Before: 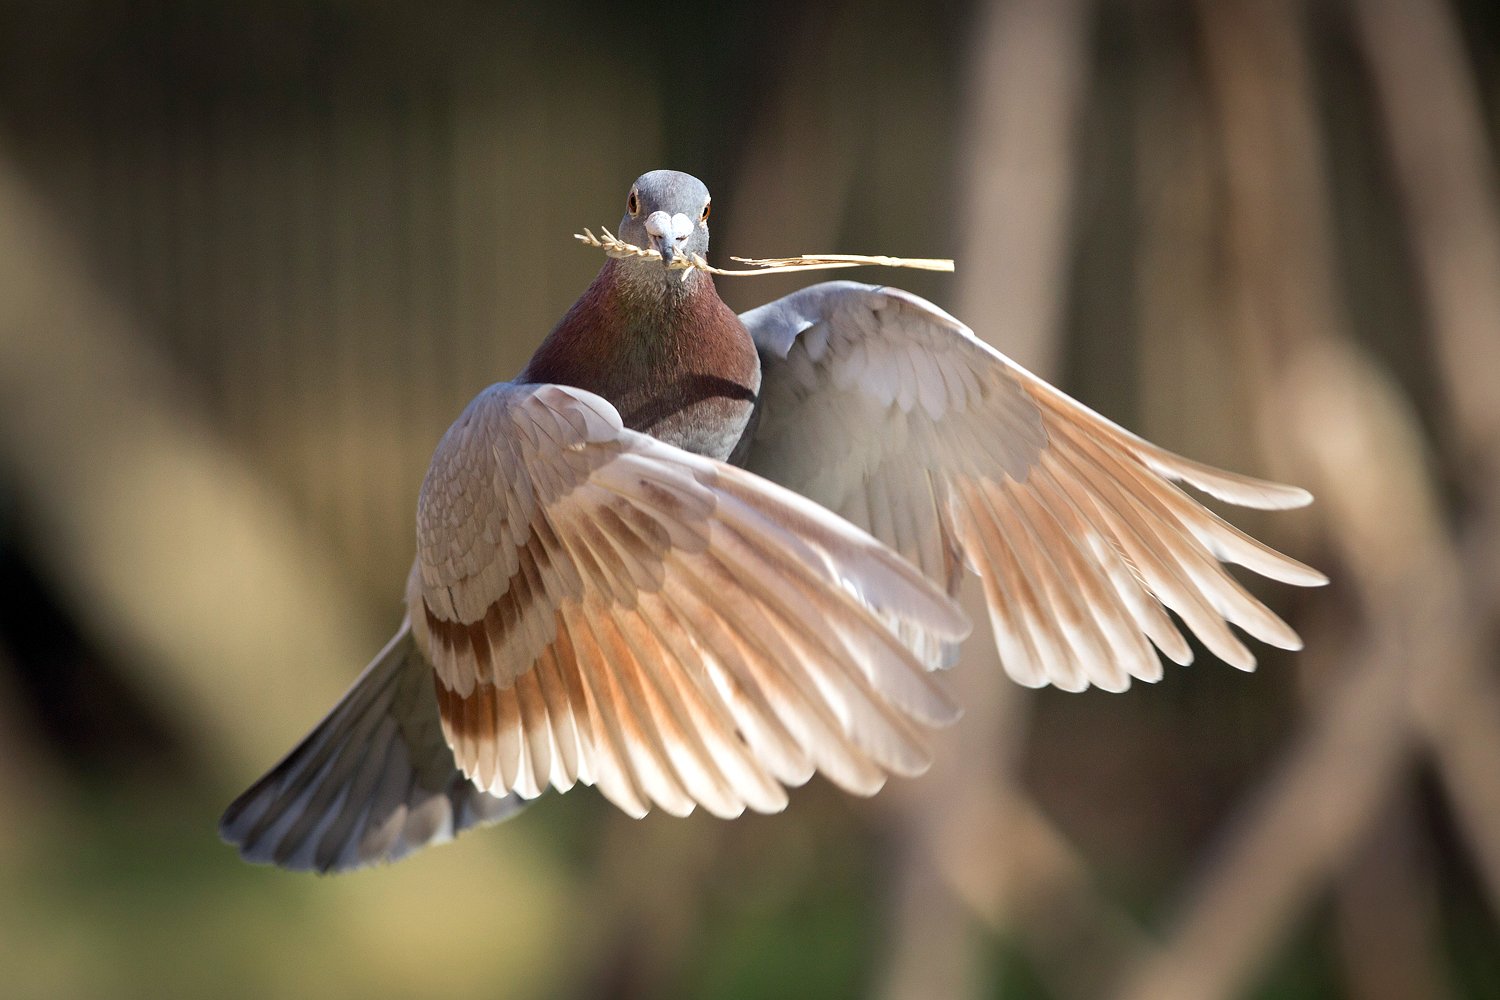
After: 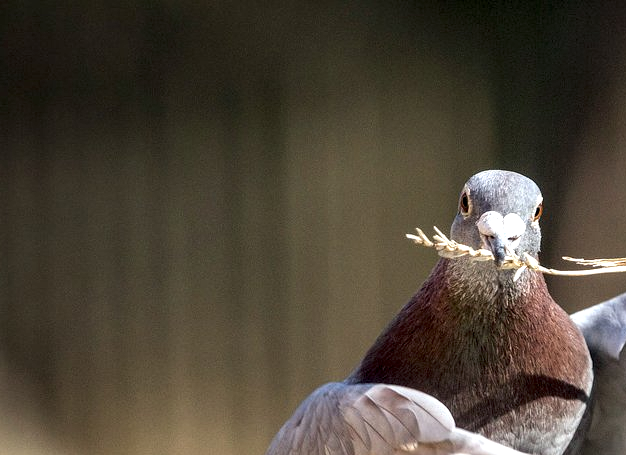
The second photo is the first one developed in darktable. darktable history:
local contrast: highlights 64%, shadows 54%, detail 168%, midtone range 0.511
crop and rotate: left 11.23%, top 0.063%, right 47.031%, bottom 54.351%
